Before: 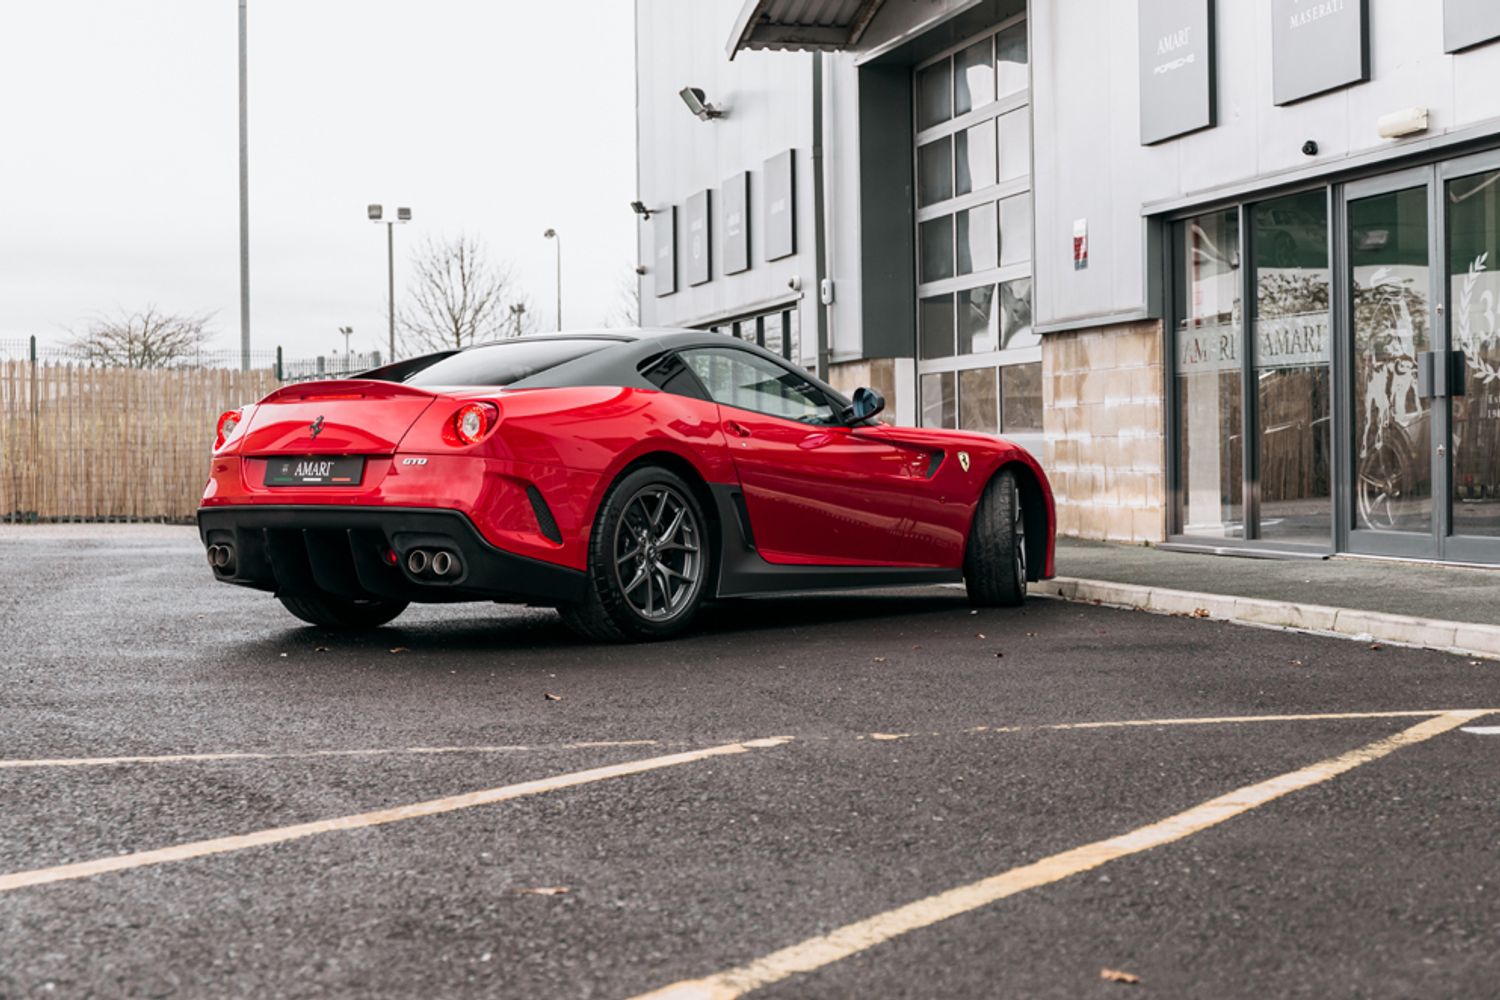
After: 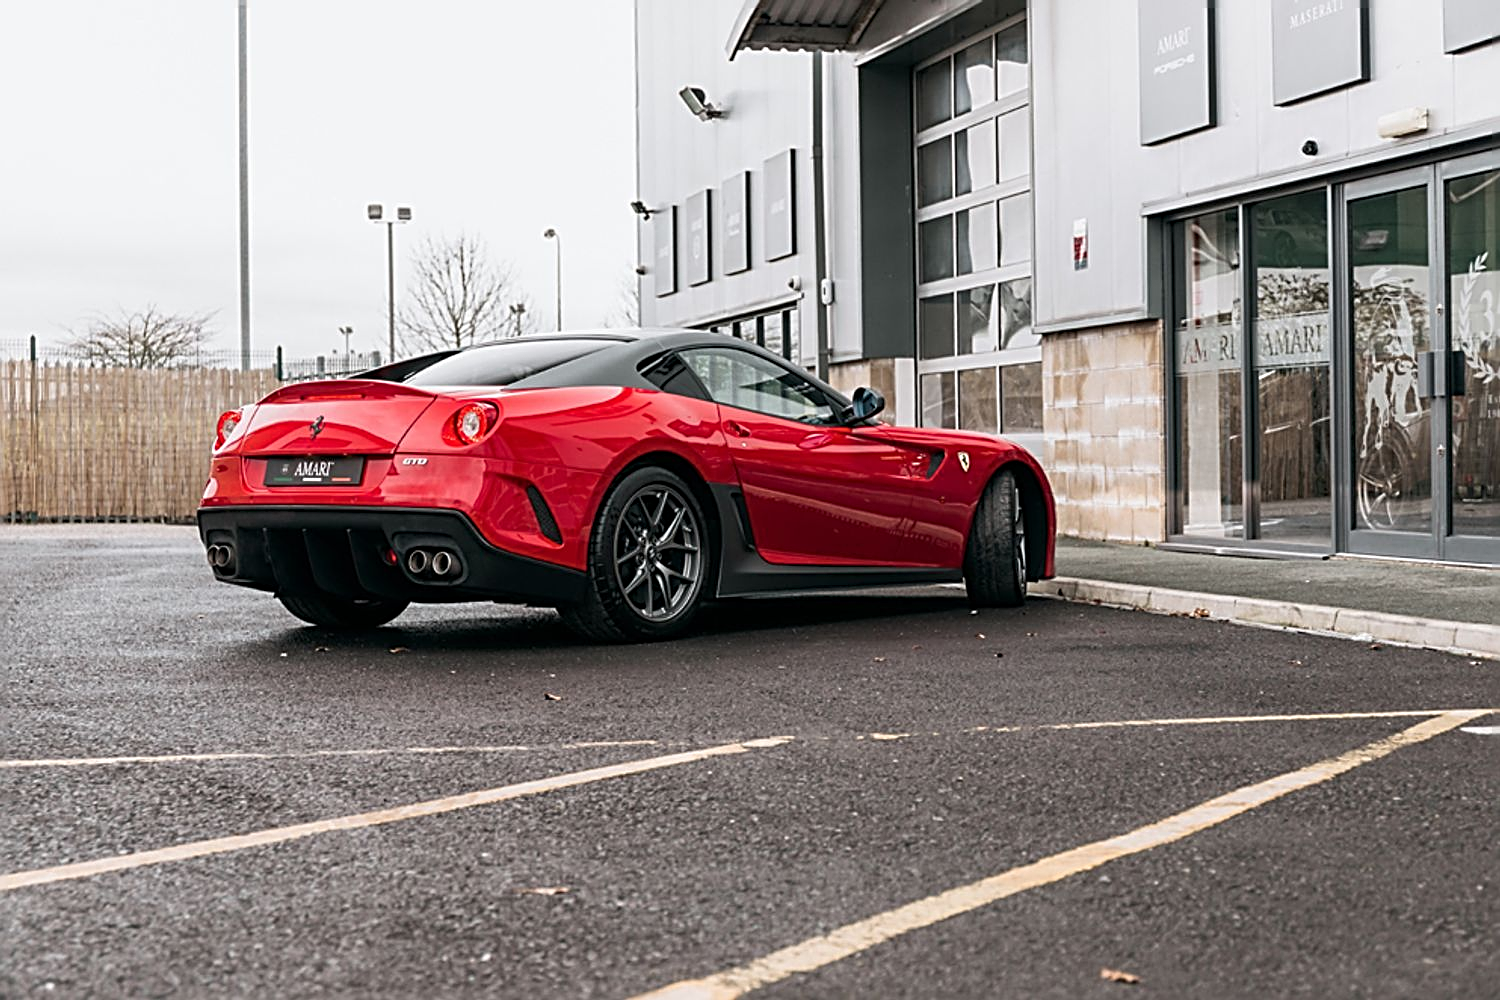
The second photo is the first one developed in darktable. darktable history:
sharpen: radius 2.835, amount 0.722
